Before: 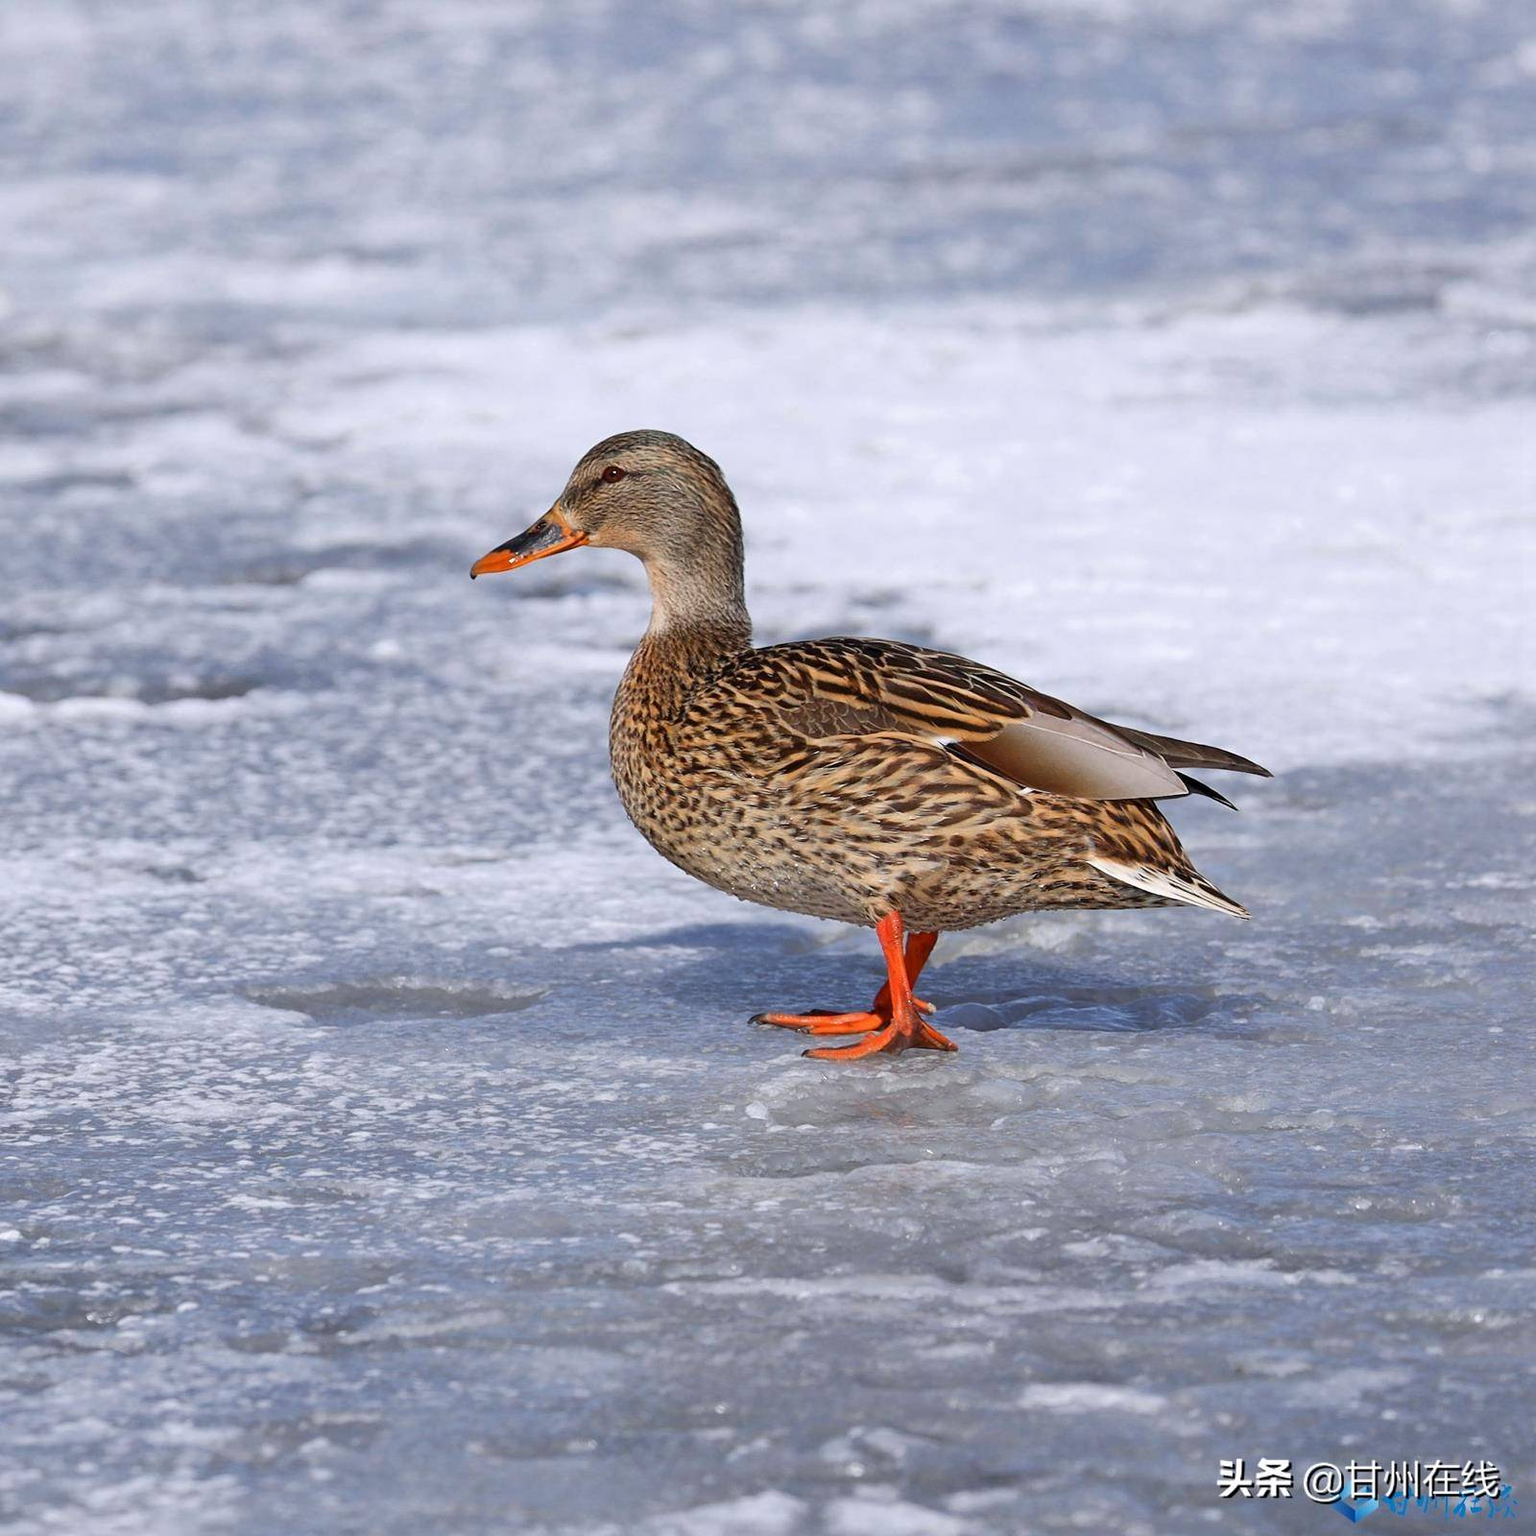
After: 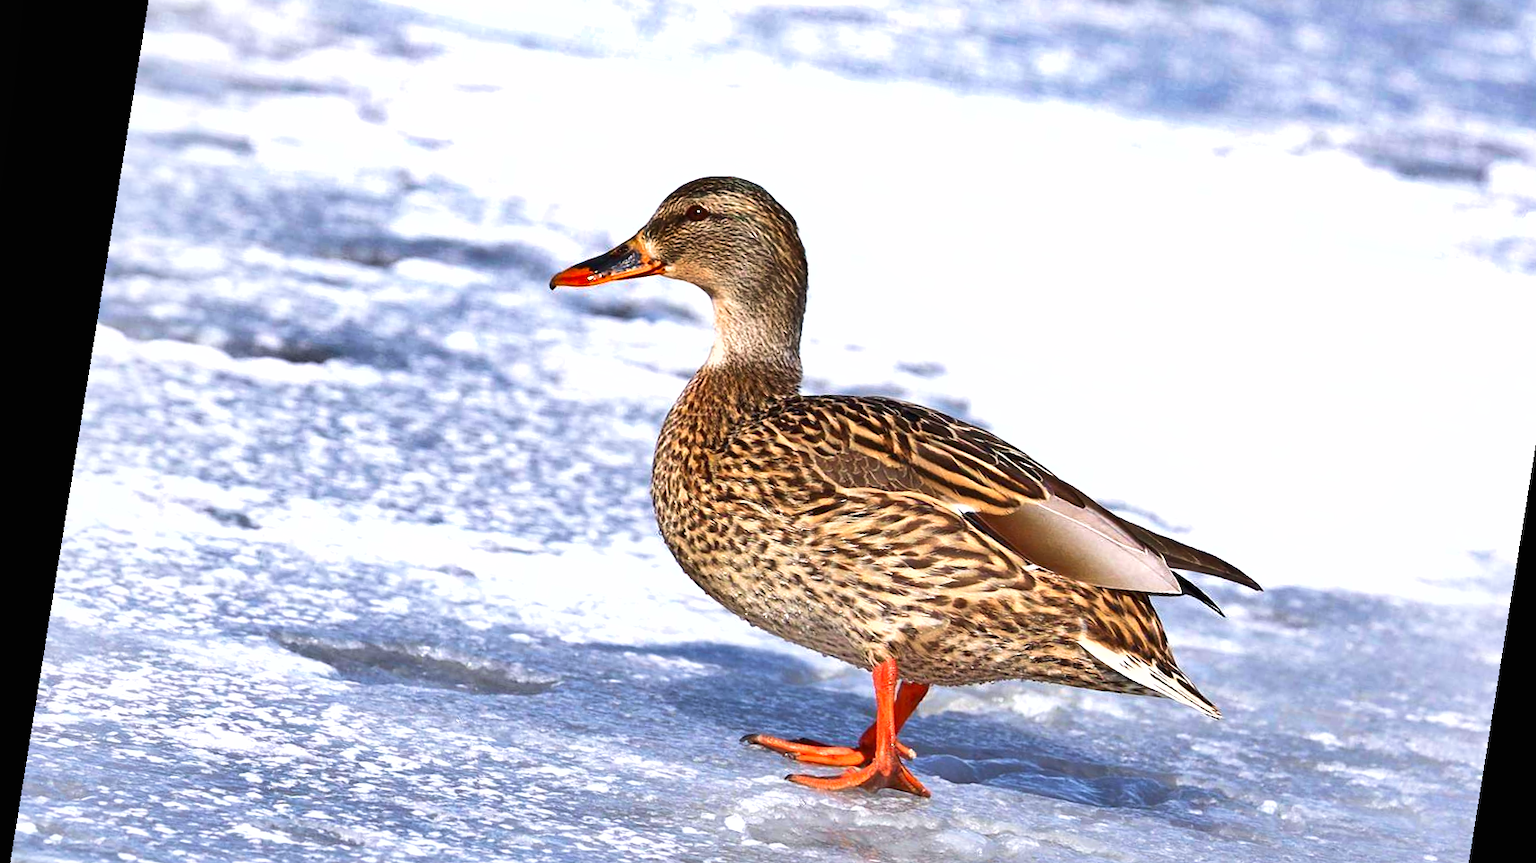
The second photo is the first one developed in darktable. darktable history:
shadows and highlights: low approximation 0.01, soften with gaussian
crop: left 1.744%, top 19.225%, right 5.069%, bottom 28.357%
exposure: black level correction 0, exposure 0.95 EV, compensate exposure bias true, compensate highlight preservation false
rotate and perspective: rotation 9.12°, automatic cropping off
velvia: on, module defaults
